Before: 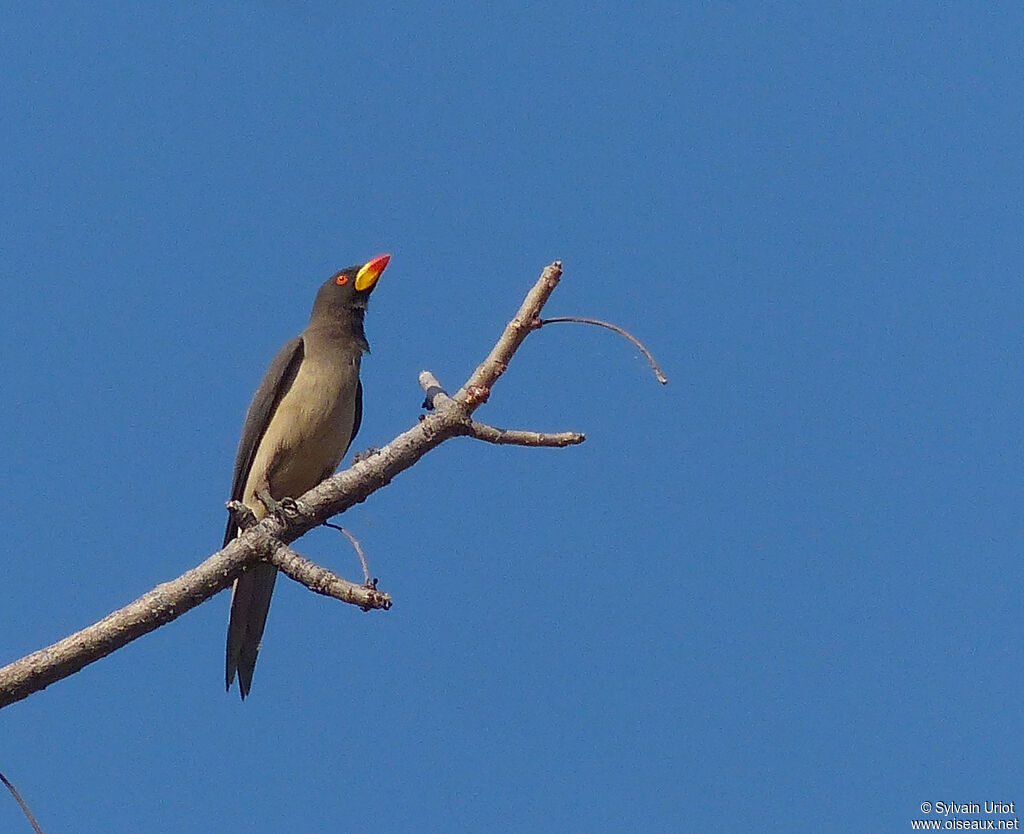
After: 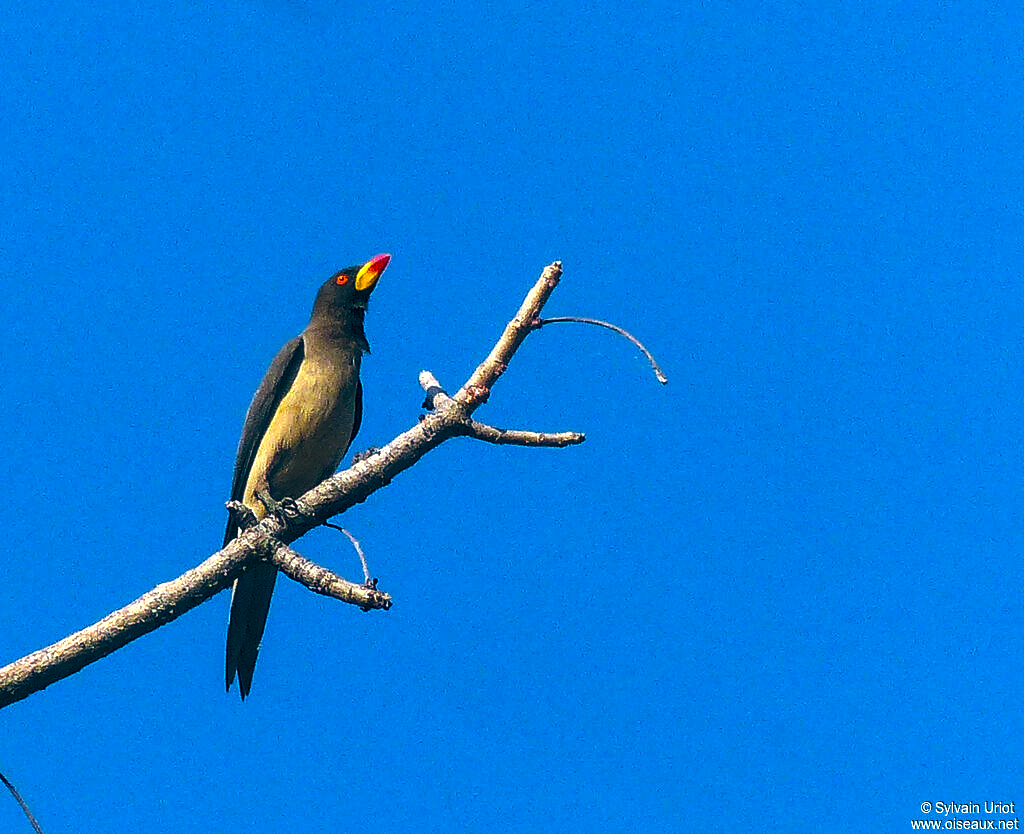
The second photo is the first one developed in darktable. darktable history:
color balance: lift [1.016, 0.983, 1, 1.017], gamma [0.958, 1, 1, 1], gain [0.981, 1.007, 0.993, 1.002], input saturation 118.26%, contrast 13.43%, contrast fulcrum 21.62%, output saturation 82.76%
local contrast: detail 130%
tone equalizer: -8 EV -0.417 EV, -7 EV -0.389 EV, -6 EV -0.333 EV, -5 EV -0.222 EV, -3 EV 0.222 EV, -2 EV 0.333 EV, -1 EV 0.389 EV, +0 EV 0.417 EV, edges refinement/feathering 500, mask exposure compensation -1.57 EV, preserve details no
color balance rgb: linear chroma grading › global chroma 9%, perceptual saturation grading › global saturation 36%, perceptual saturation grading › shadows 35%, perceptual brilliance grading › global brilliance 15%, perceptual brilliance grading › shadows -35%, global vibrance 15%
